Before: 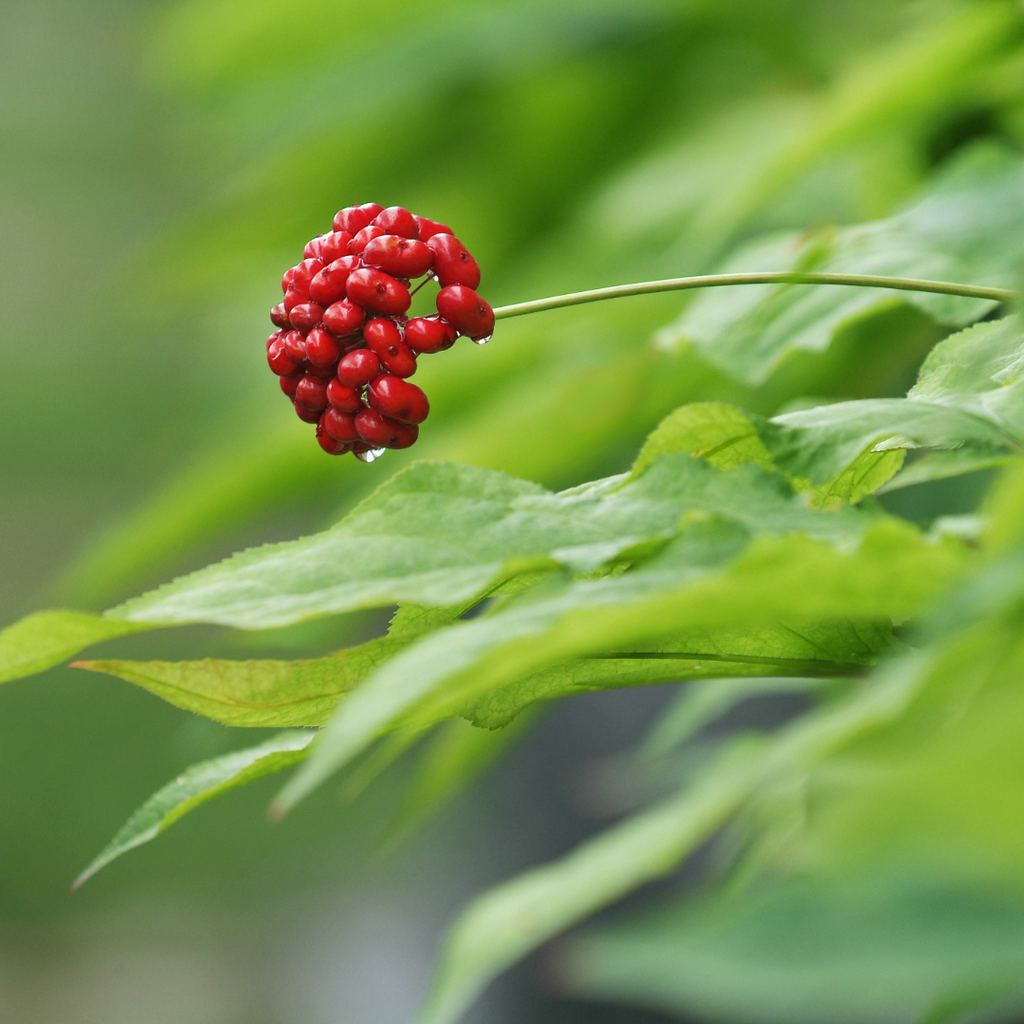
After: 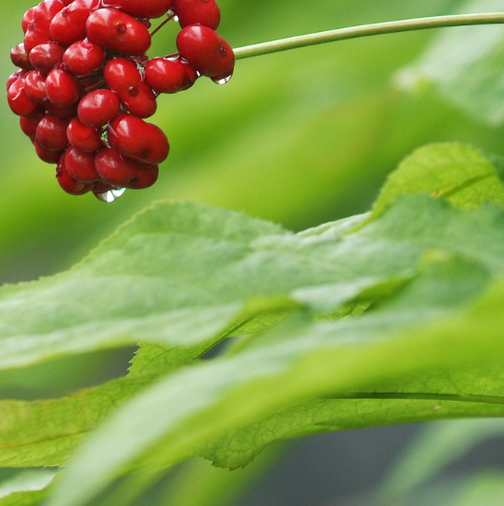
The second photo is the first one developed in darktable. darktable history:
crop: left 25.476%, top 25.397%, right 25.302%, bottom 25.13%
